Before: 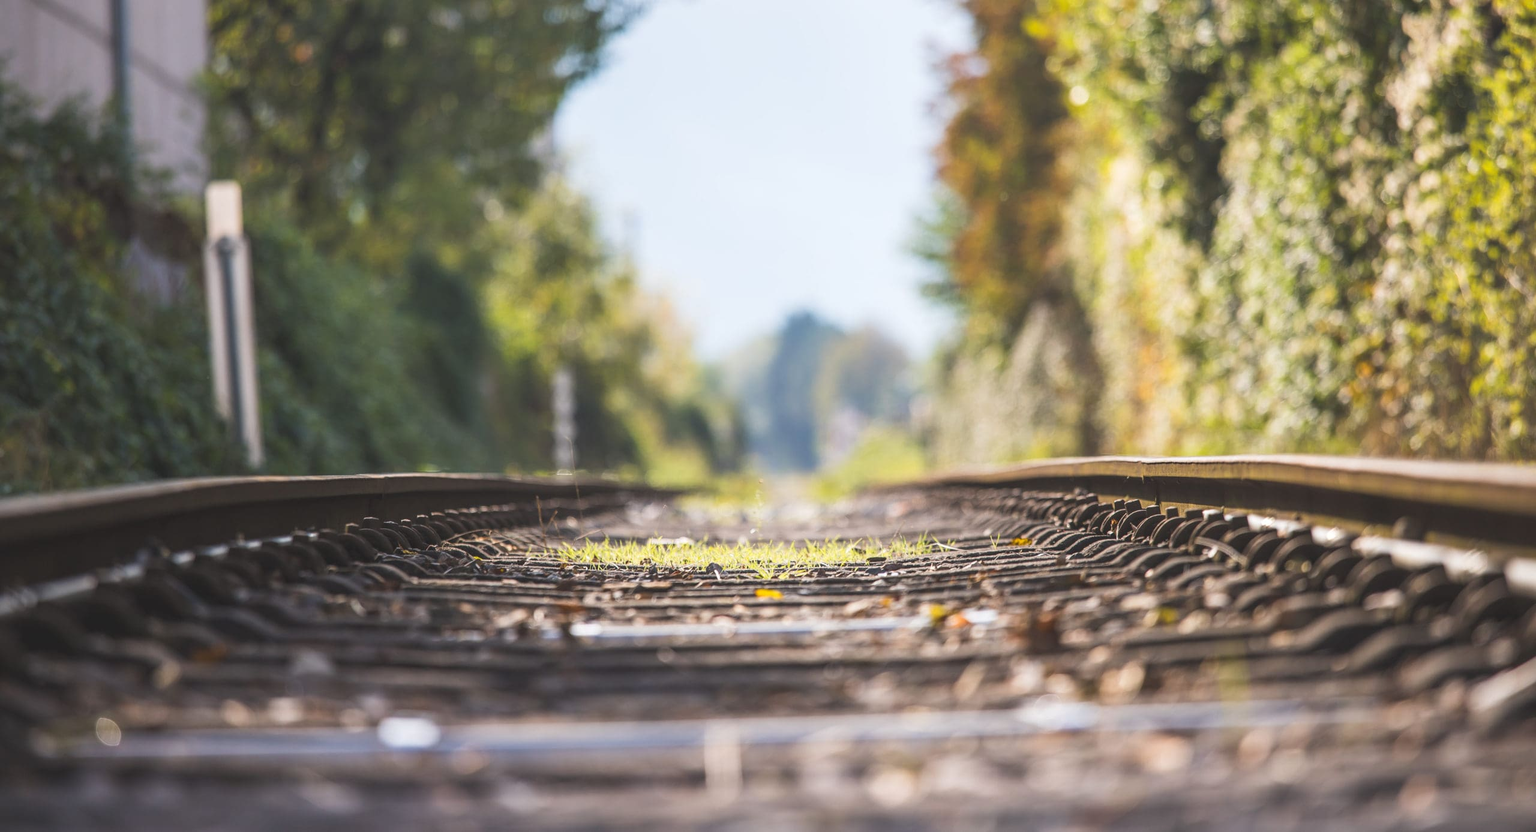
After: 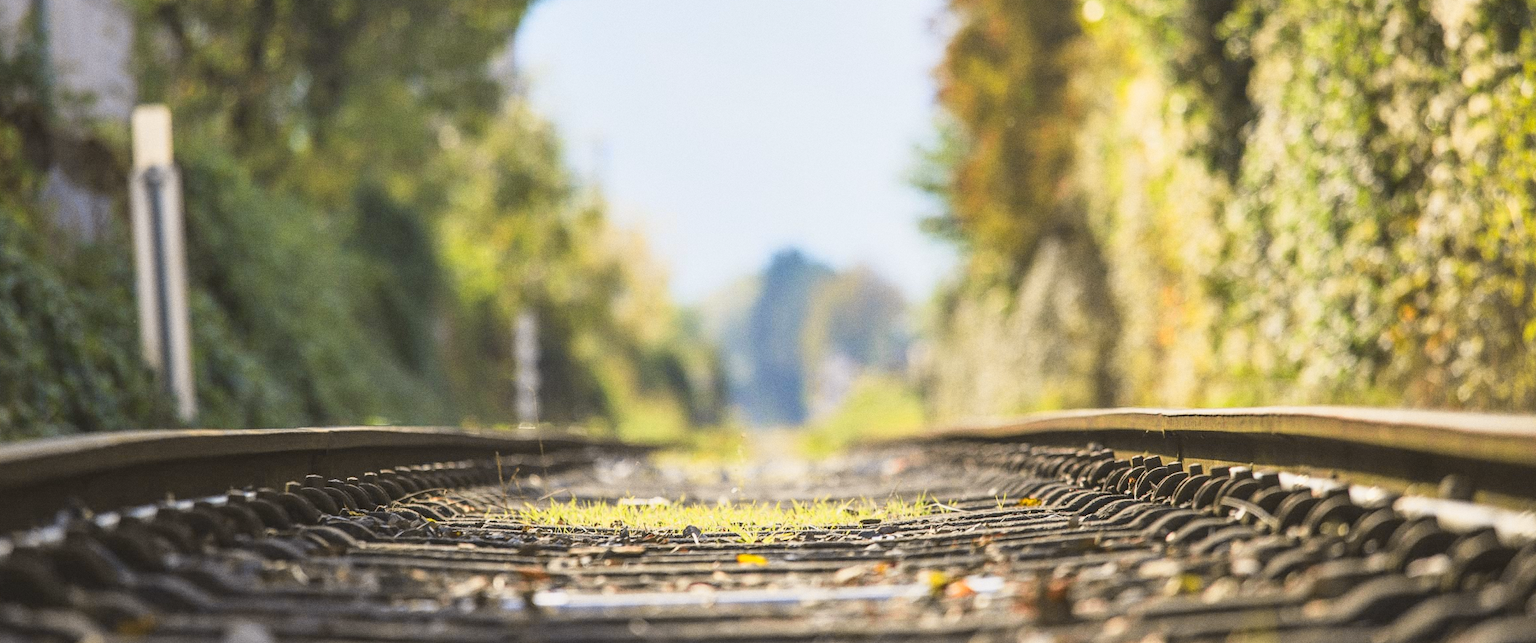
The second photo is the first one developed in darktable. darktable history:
grain: on, module defaults
tone curve: curves: ch0 [(0, 0.021) (0.049, 0.044) (0.152, 0.14) (0.328, 0.377) (0.473, 0.543) (0.641, 0.705) (0.85, 0.894) (1, 0.969)]; ch1 [(0, 0) (0.302, 0.331) (0.433, 0.432) (0.472, 0.47) (0.502, 0.503) (0.527, 0.516) (0.564, 0.573) (0.614, 0.626) (0.677, 0.701) (0.859, 0.885) (1, 1)]; ch2 [(0, 0) (0.33, 0.301) (0.447, 0.44) (0.487, 0.496) (0.502, 0.516) (0.535, 0.563) (0.565, 0.597) (0.608, 0.641) (1, 1)], color space Lab, independent channels, preserve colors none
shadows and highlights: shadows 37.27, highlights -28.18, soften with gaussian
crop: left 5.596%, top 10.314%, right 3.534%, bottom 19.395%
